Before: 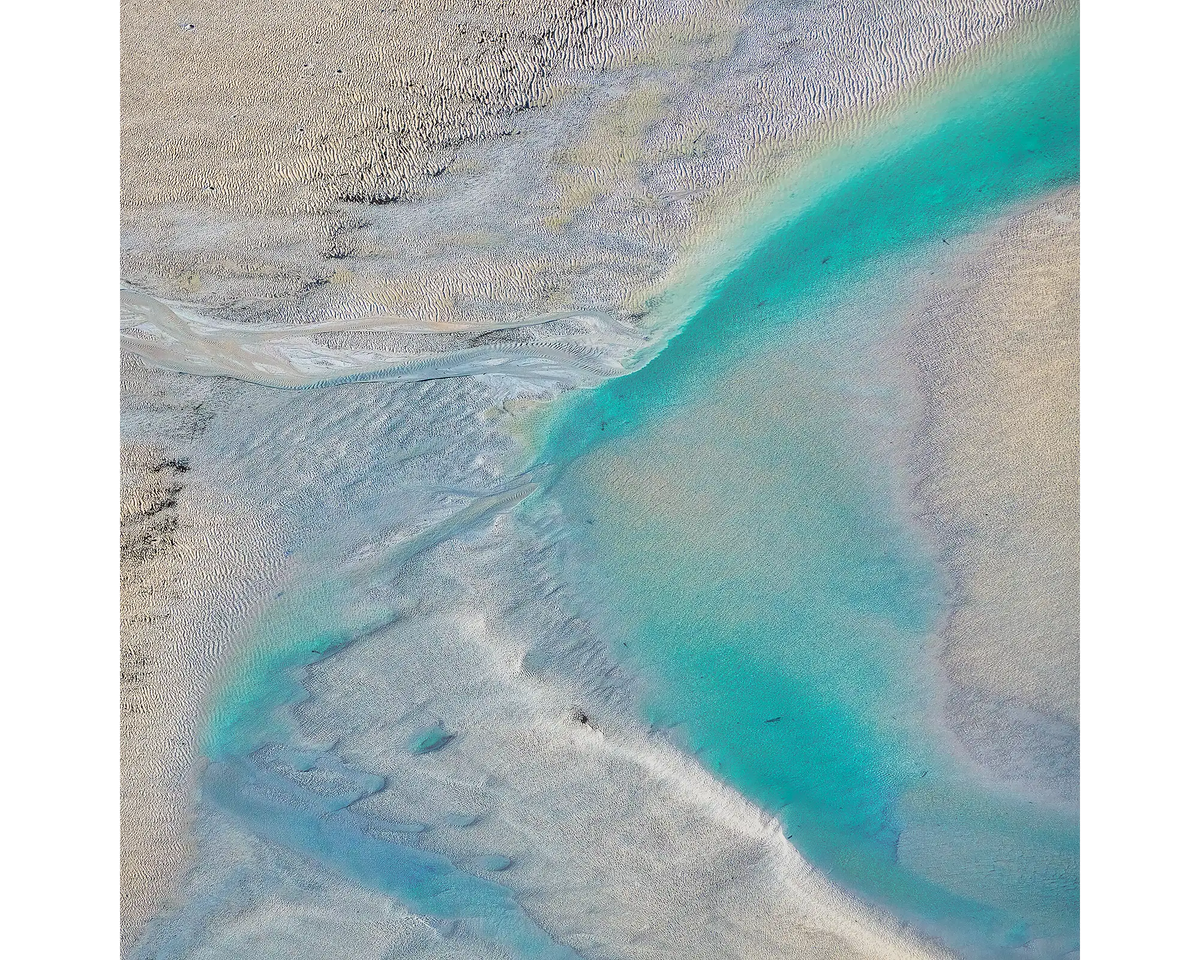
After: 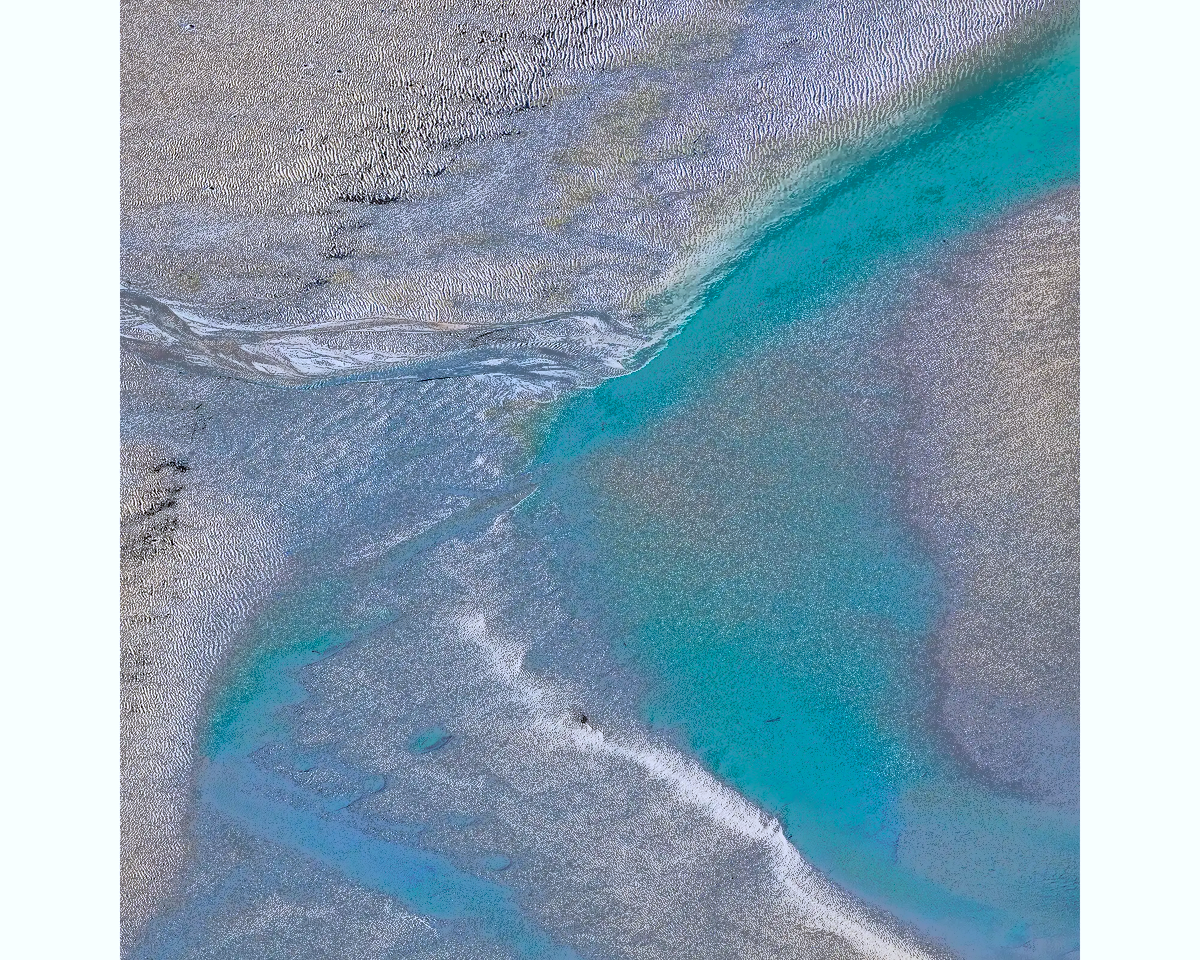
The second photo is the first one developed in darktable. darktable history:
white balance: red 0.967, blue 1.119, emerald 0.756
haze removal: compatibility mode true, adaptive false
fill light: exposure -0.73 EV, center 0.69, width 2.2
